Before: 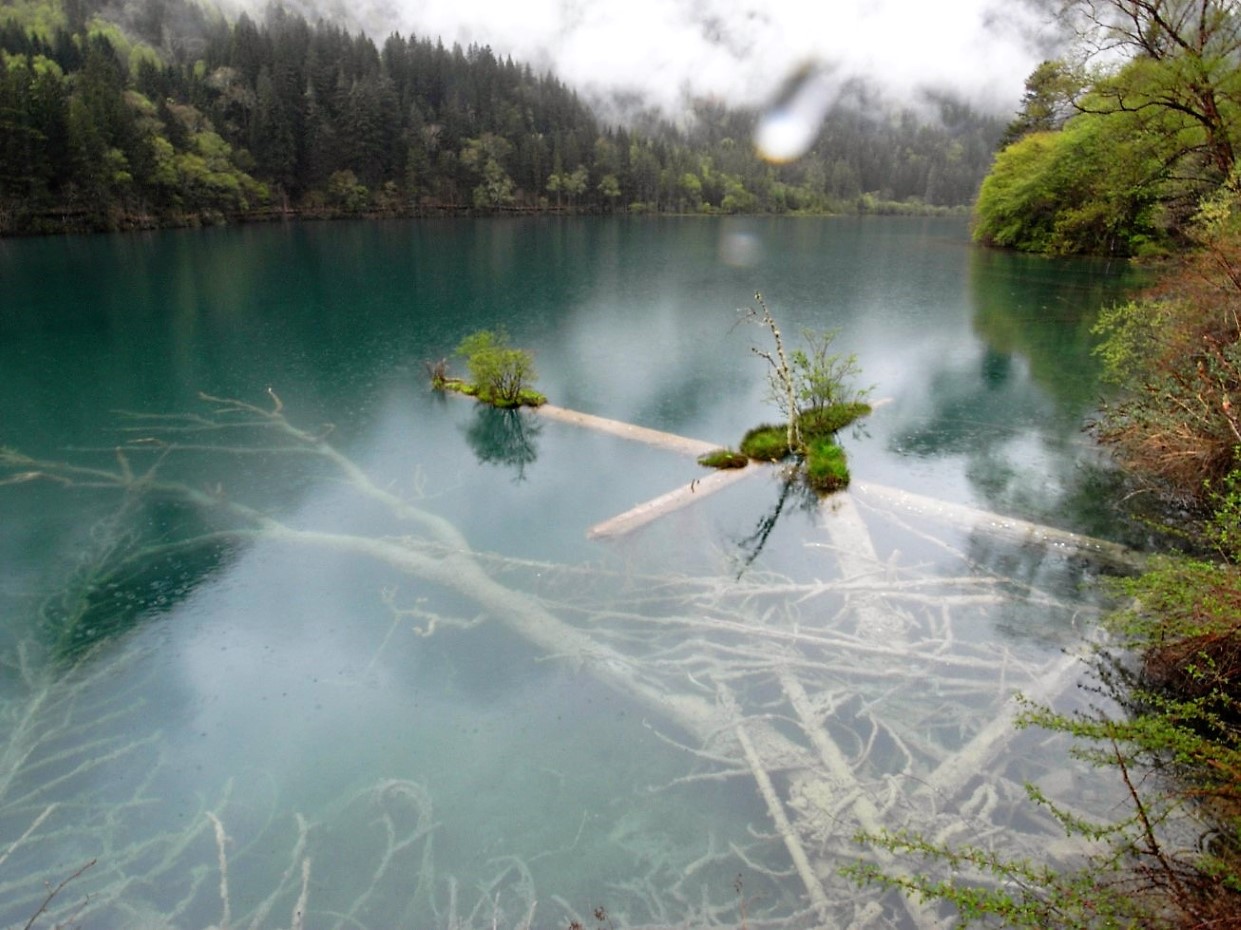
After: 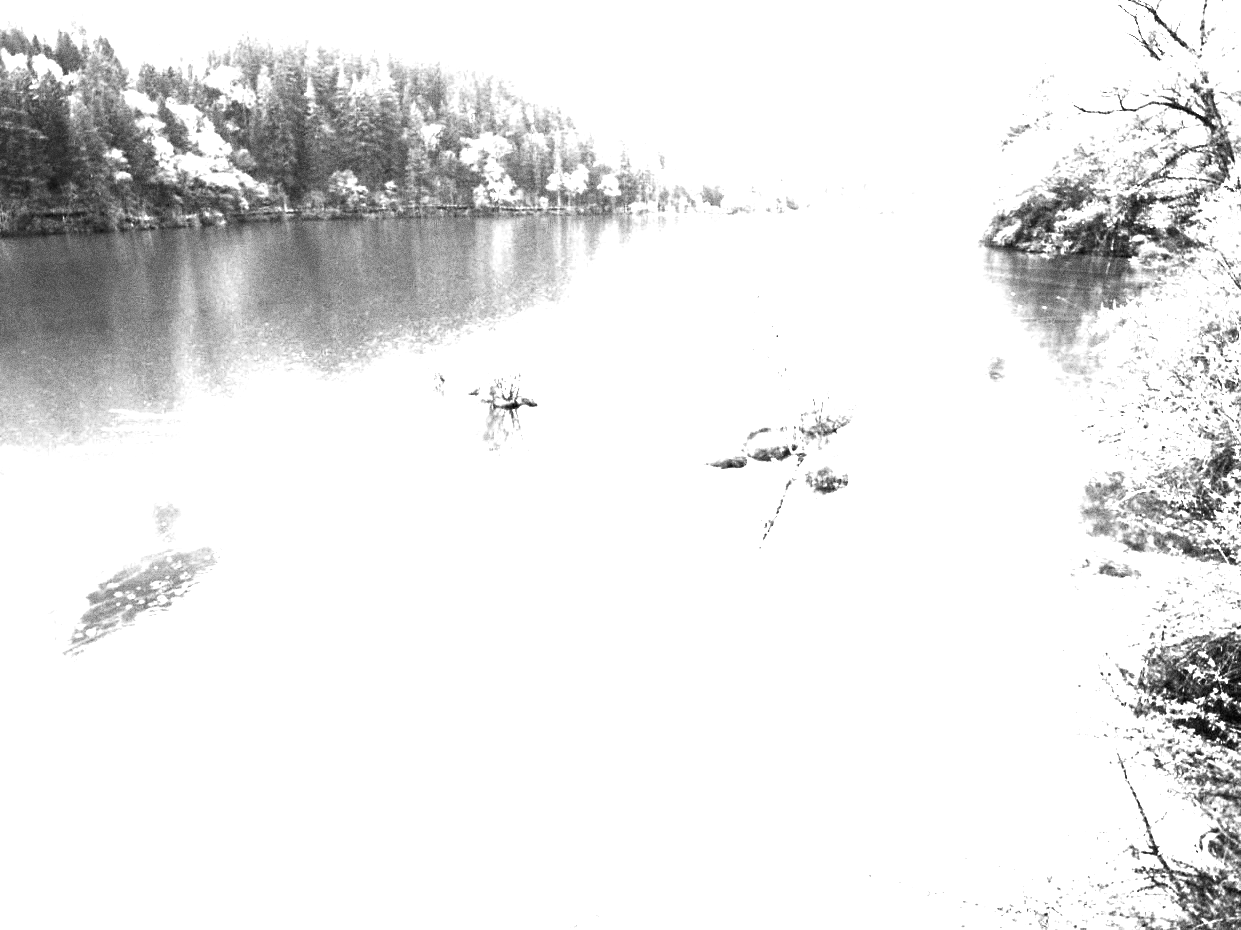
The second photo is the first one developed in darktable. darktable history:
monochrome: on, module defaults
grain: coarseness 0.09 ISO, strength 40%
color balance rgb: perceptual saturation grading › global saturation 25%, perceptual brilliance grading › global brilliance 35%, perceptual brilliance grading › highlights 50%, perceptual brilliance grading › mid-tones 60%, perceptual brilliance grading › shadows 35%, global vibrance 20%
exposure: black level correction 0, exposure 1.1 EV, compensate exposure bias true, compensate highlight preservation false
